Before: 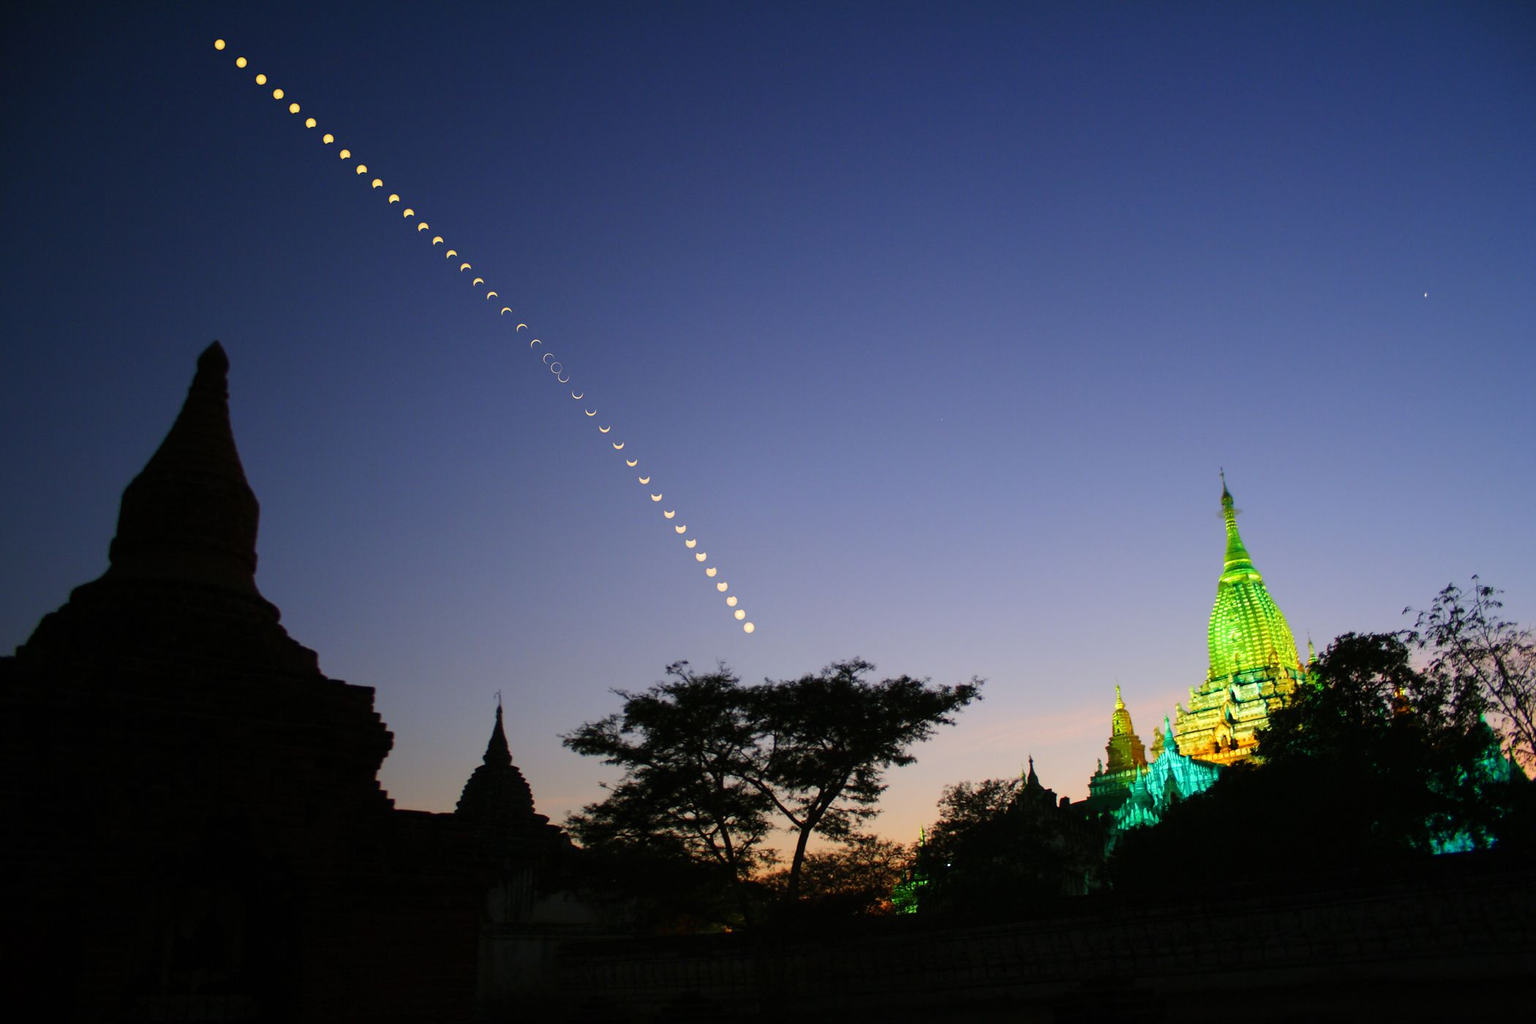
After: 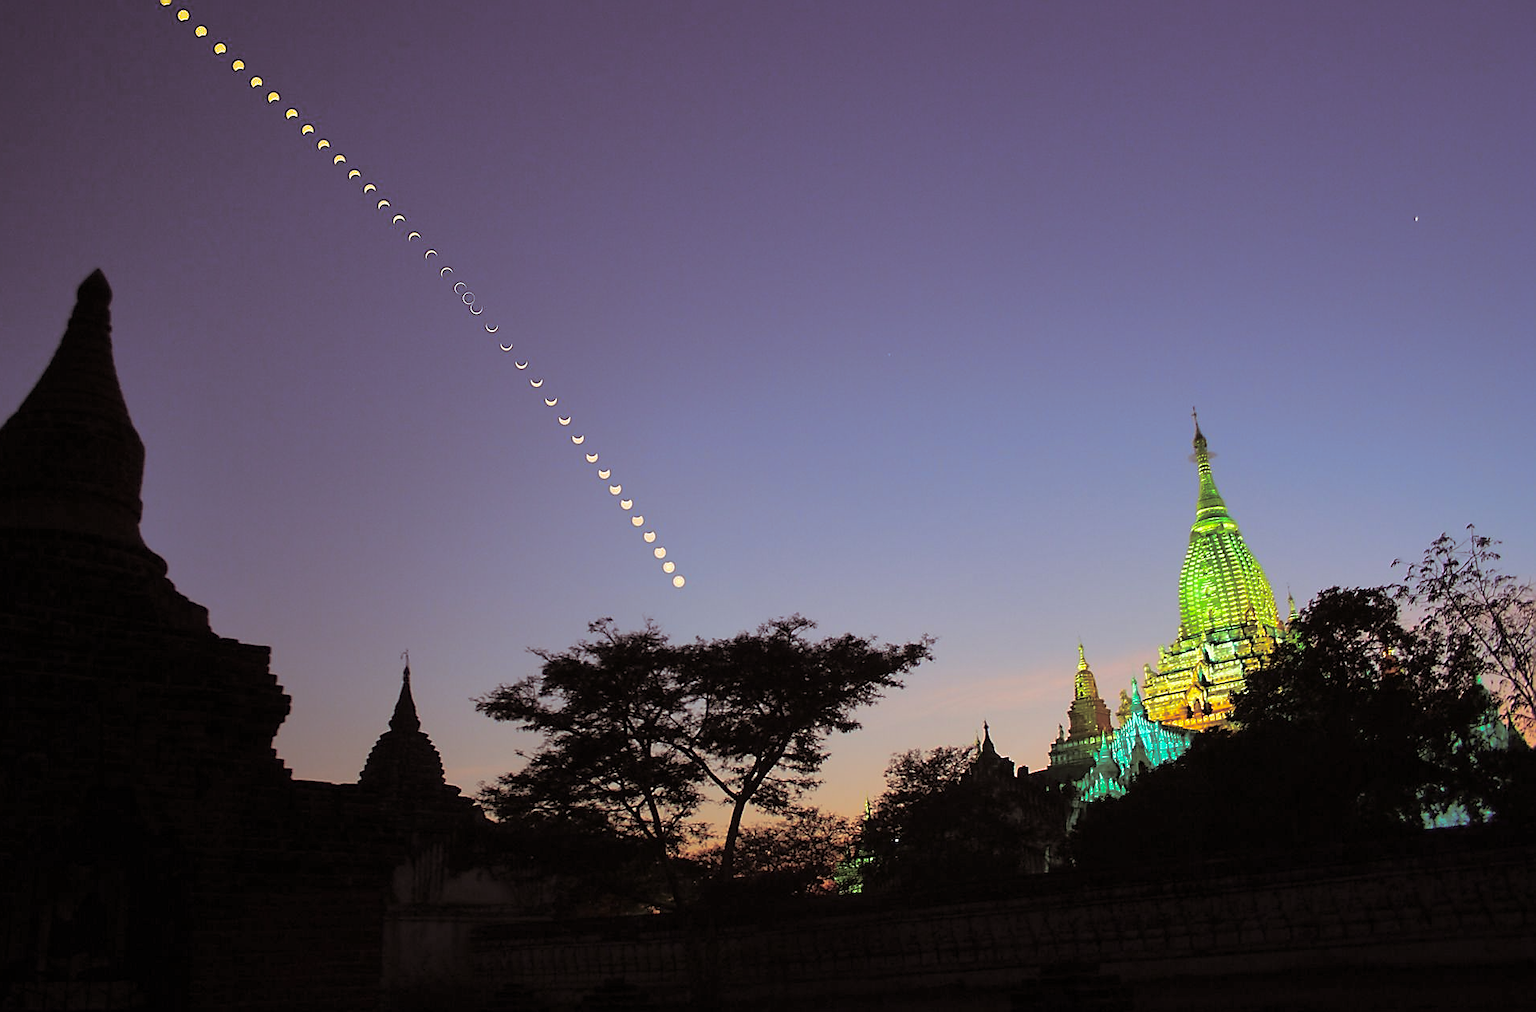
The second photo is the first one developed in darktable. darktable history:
sharpen: radius 1.4, amount 1.25, threshold 0.7
crop and rotate: left 8.262%, top 9.226%
split-toning: shadows › saturation 0.24, highlights › hue 54°, highlights › saturation 0.24
shadows and highlights: on, module defaults
